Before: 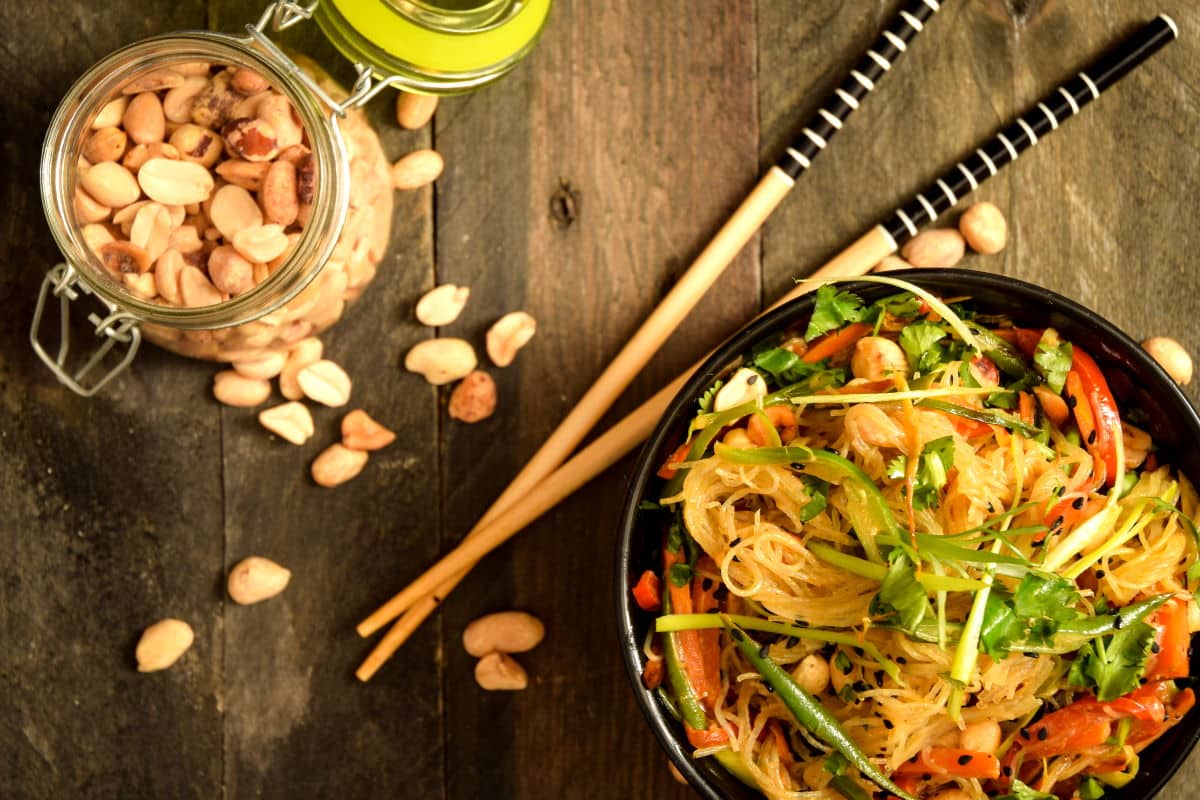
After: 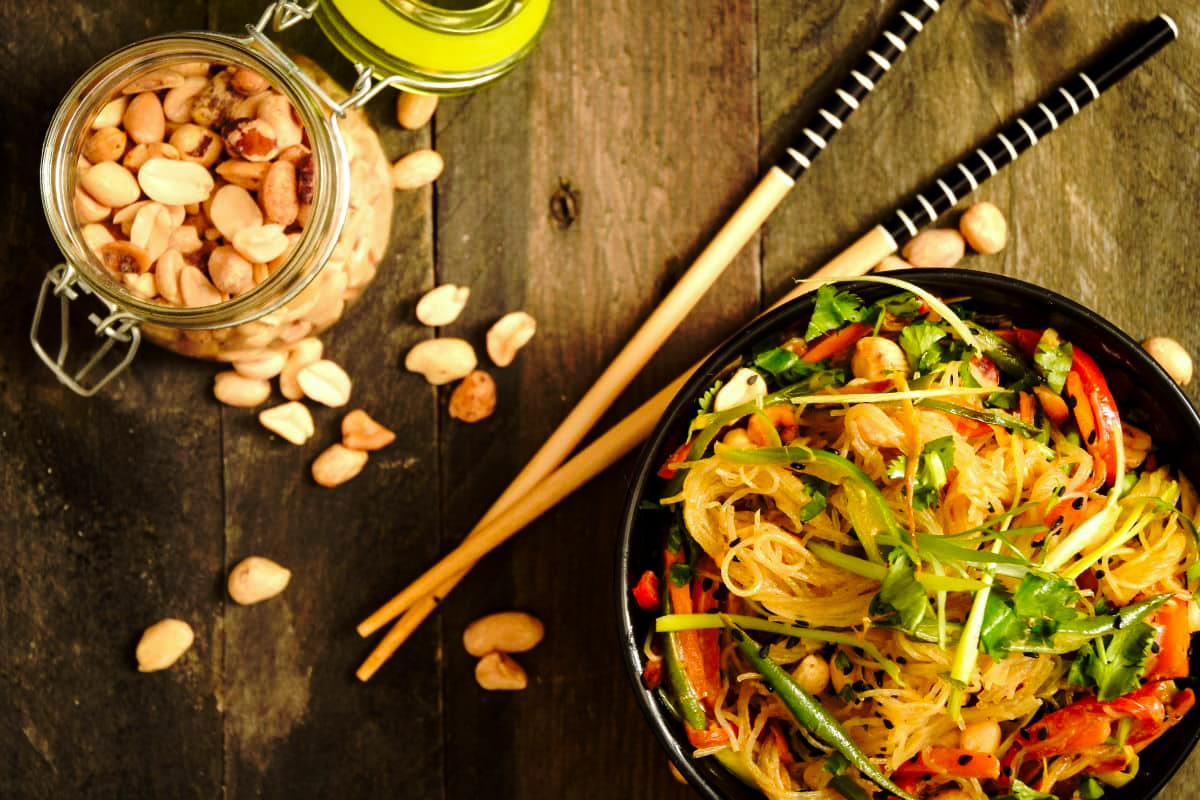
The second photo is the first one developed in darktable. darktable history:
base curve: curves: ch0 [(0, 0) (0.073, 0.04) (0.157, 0.139) (0.492, 0.492) (0.758, 0.758) (1, 1)], preserve colors none
white balance: red 0.988, blue 1.017
